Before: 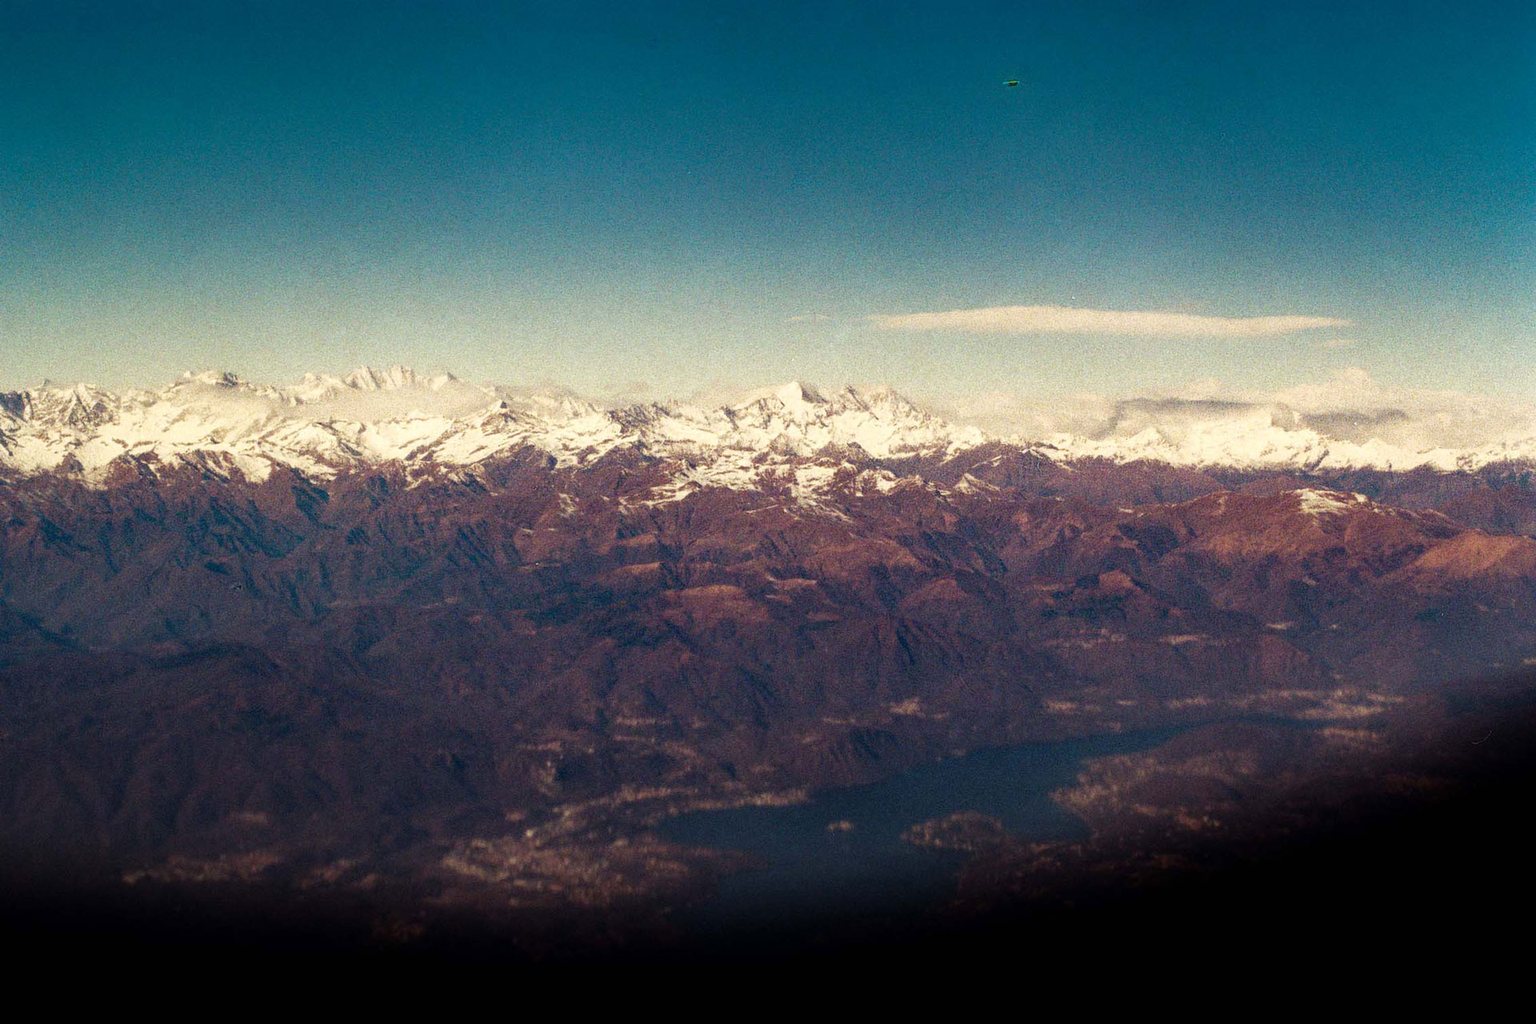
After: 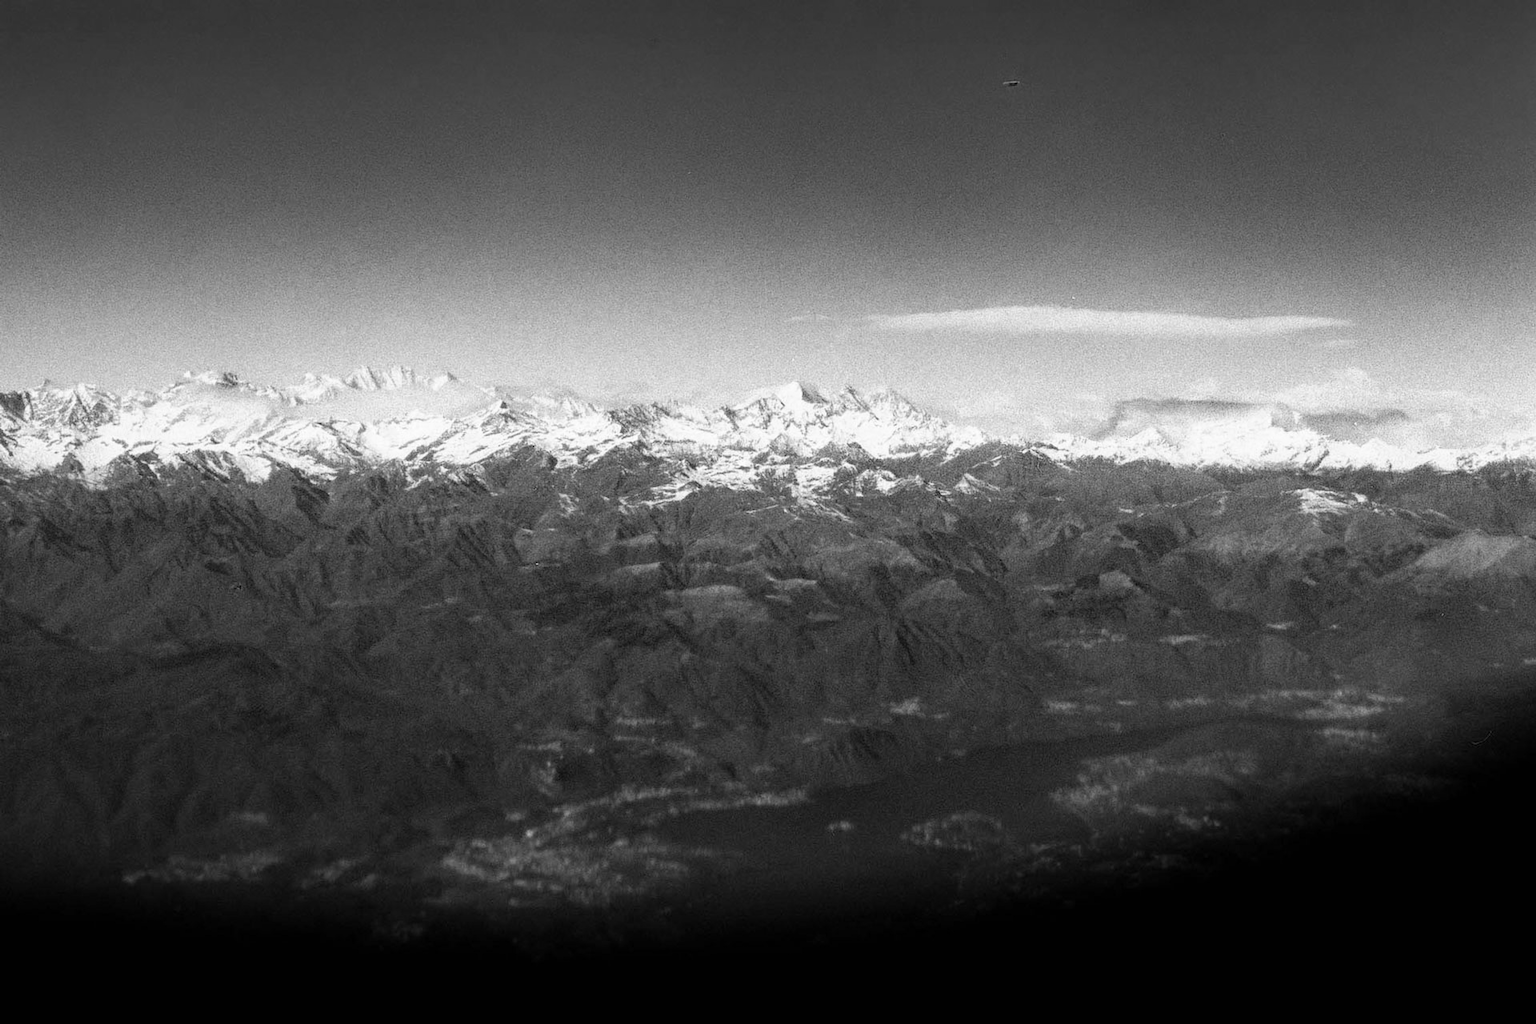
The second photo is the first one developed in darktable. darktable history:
color calibration: output gray [0.714, 0.278, 0, 0], illuminant same as pipeline (D50), adaptation none (bypass)
